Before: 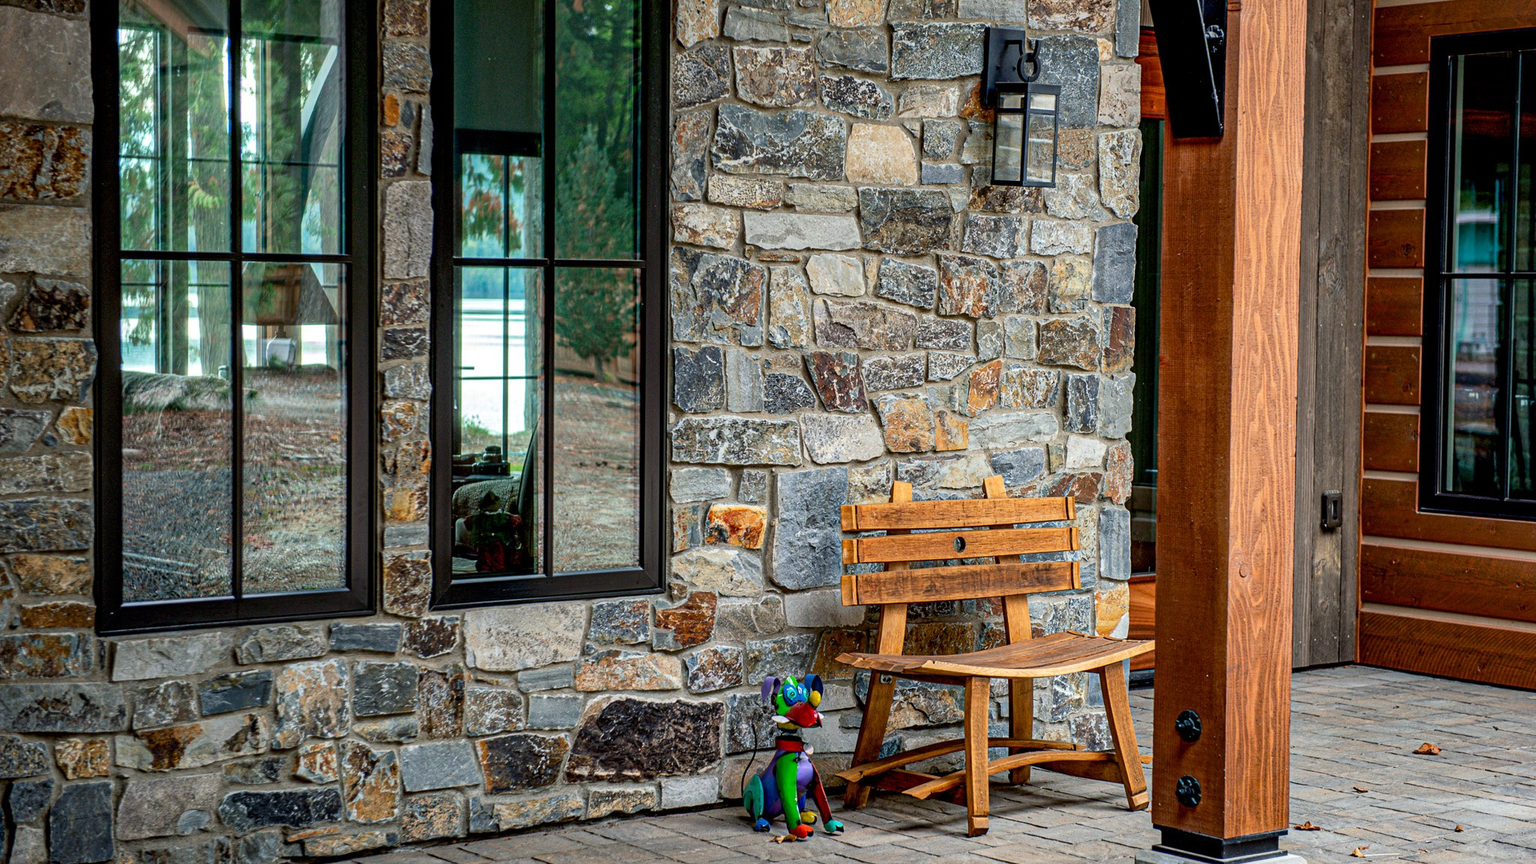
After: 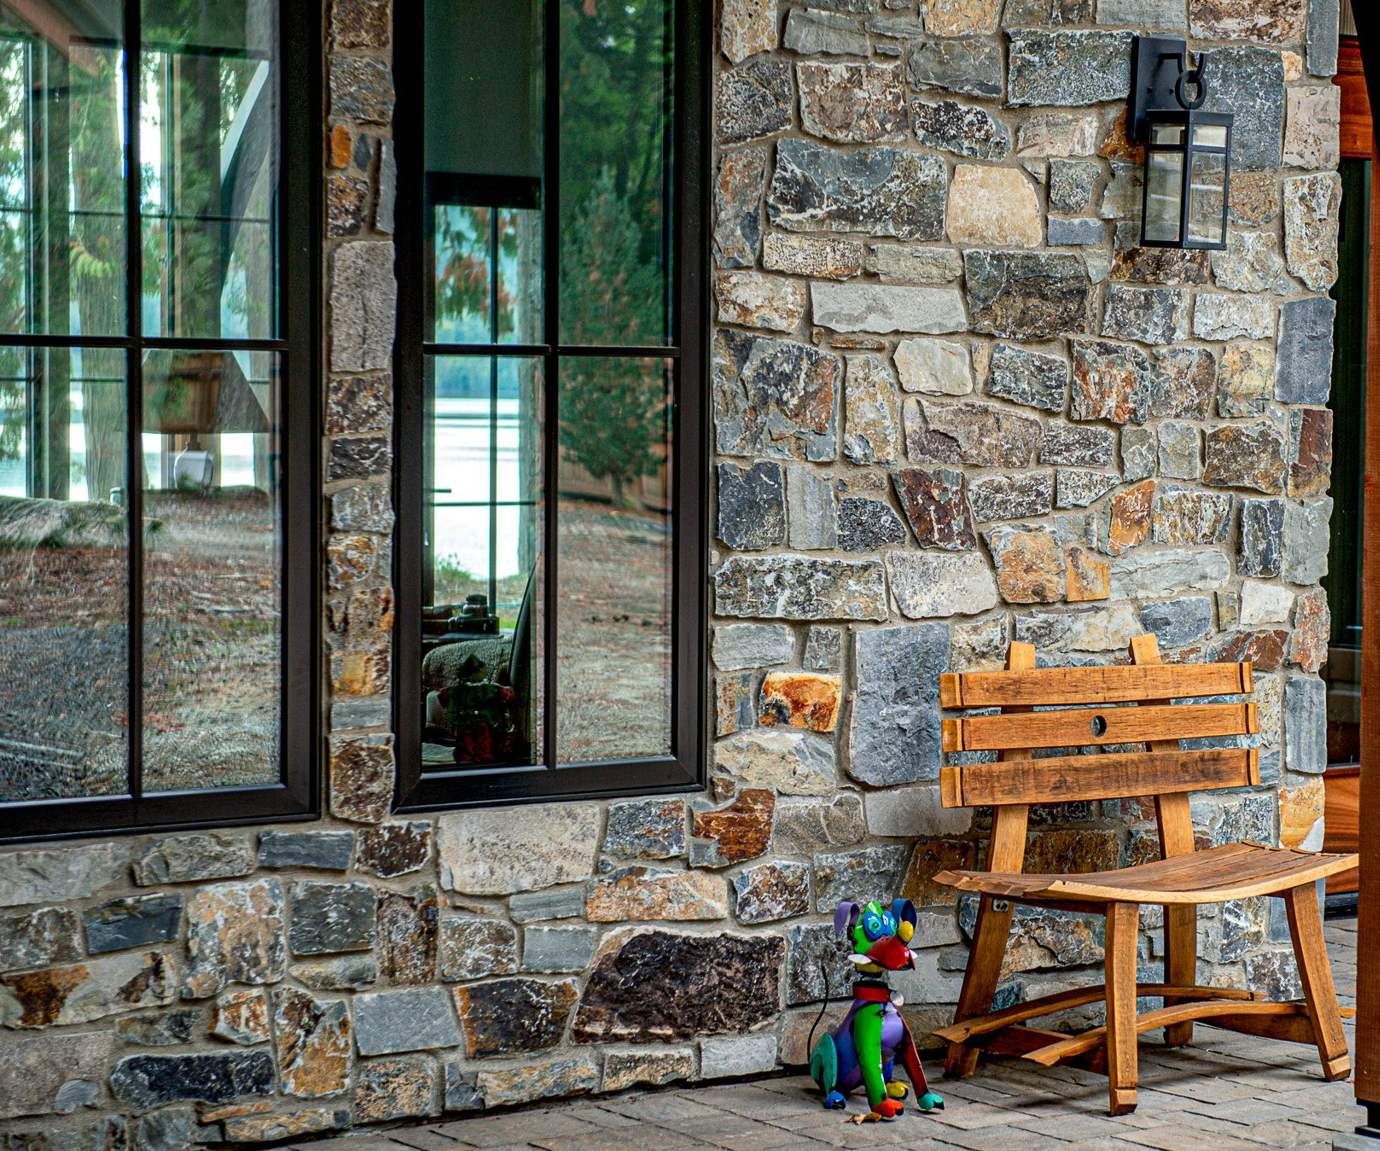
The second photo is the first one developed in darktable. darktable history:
crop and rotate: left 8.876%, right 23.713%
